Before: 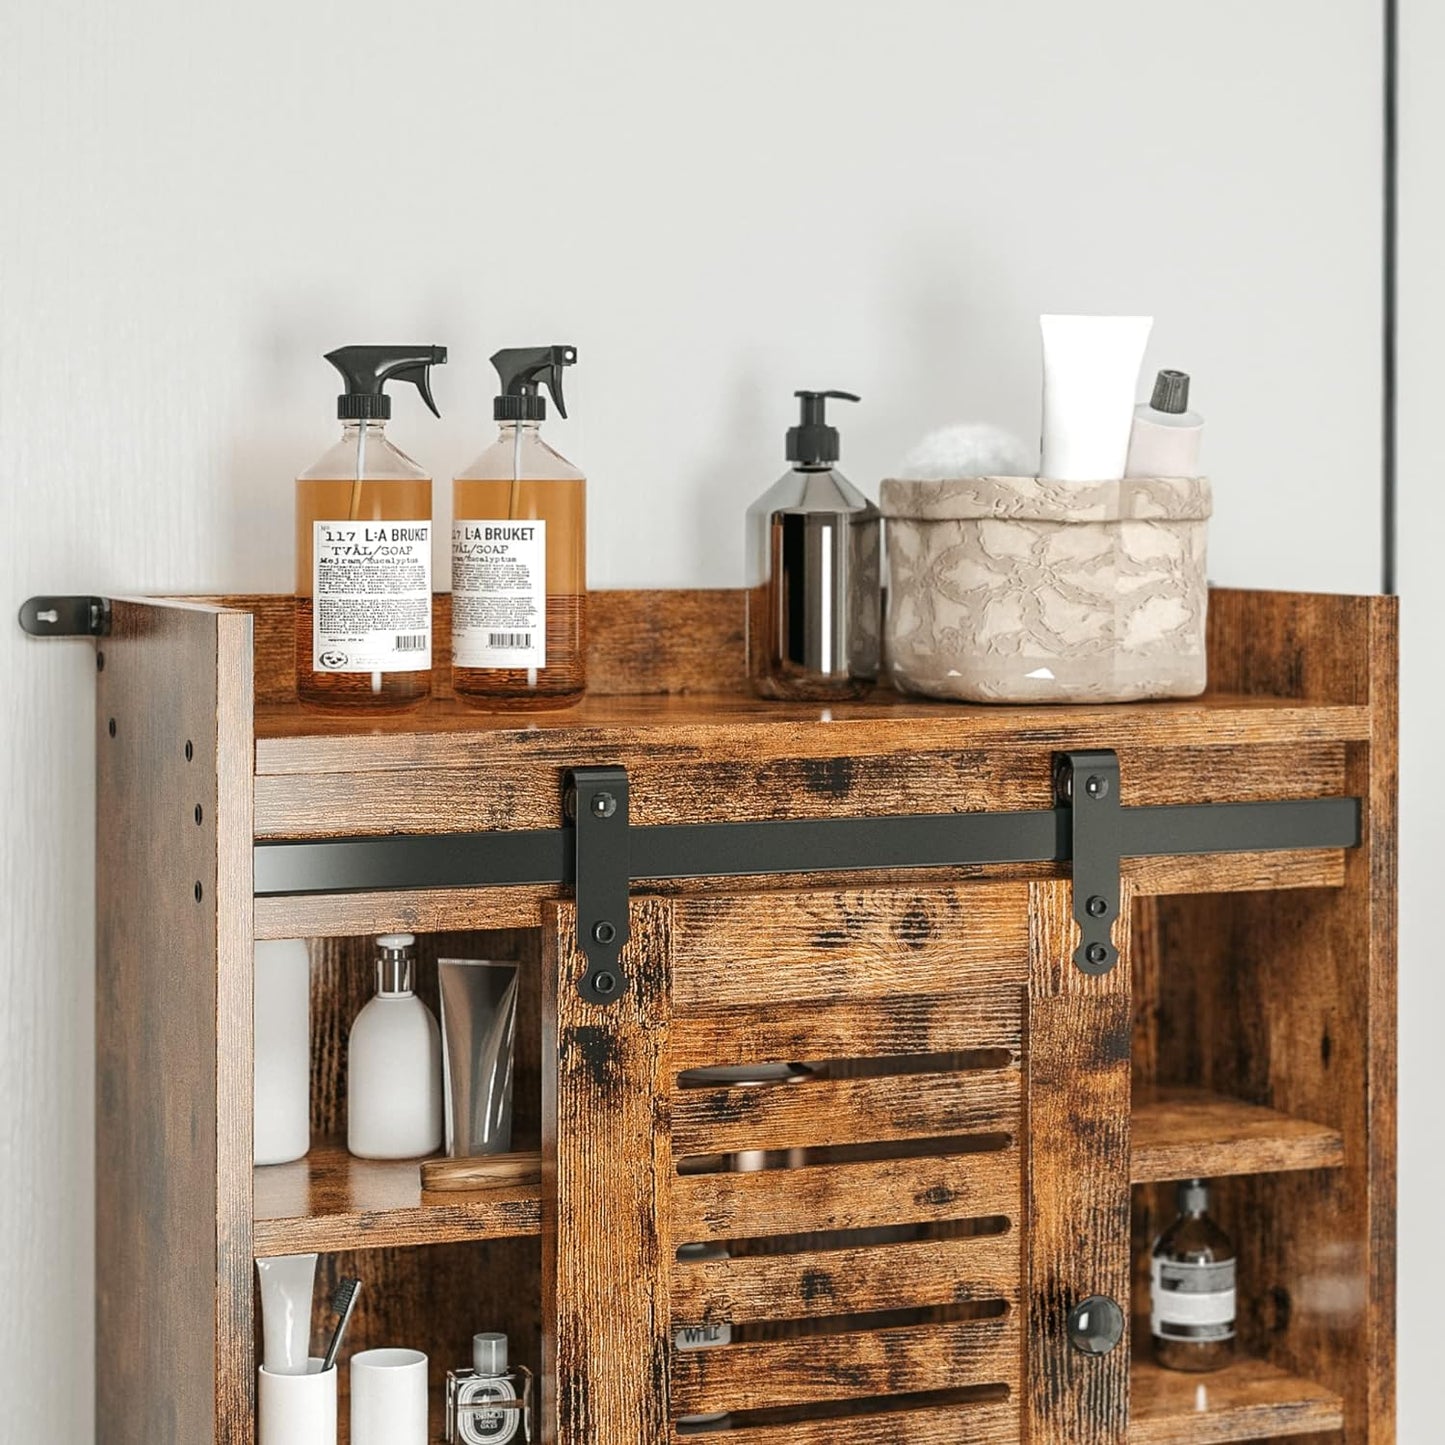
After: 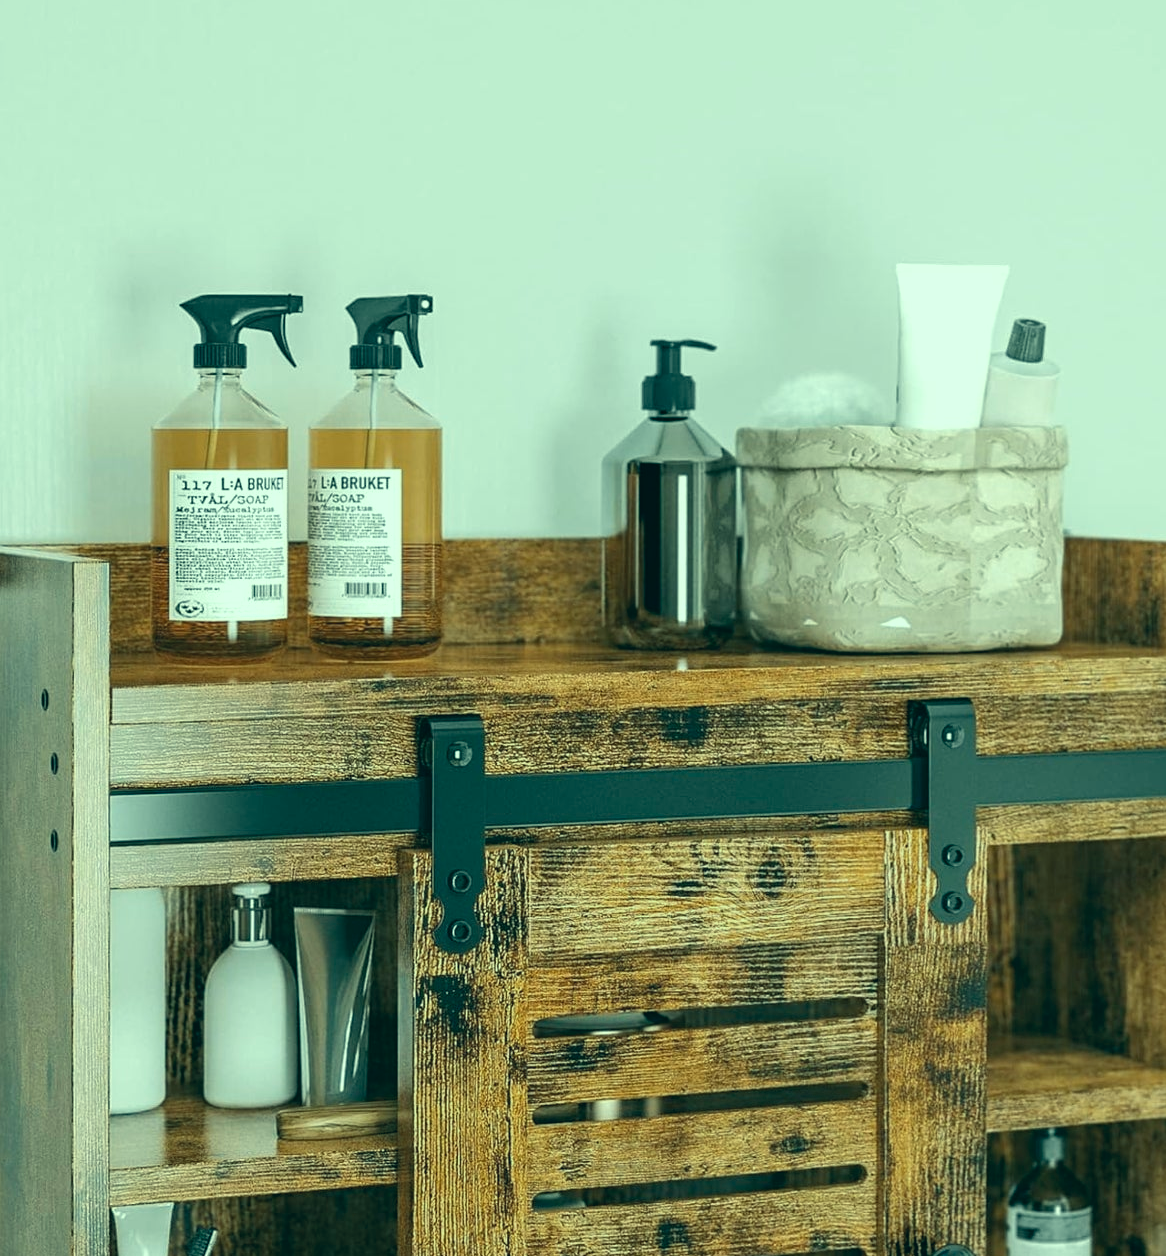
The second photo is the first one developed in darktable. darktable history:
crop: left 10.018%, top 3.549%, right 9.253%, bottom 9.497%
color correction: highlights a* -19.7, highlights b* 9.8, shadows a* -20.62, shadows b* -10.25
